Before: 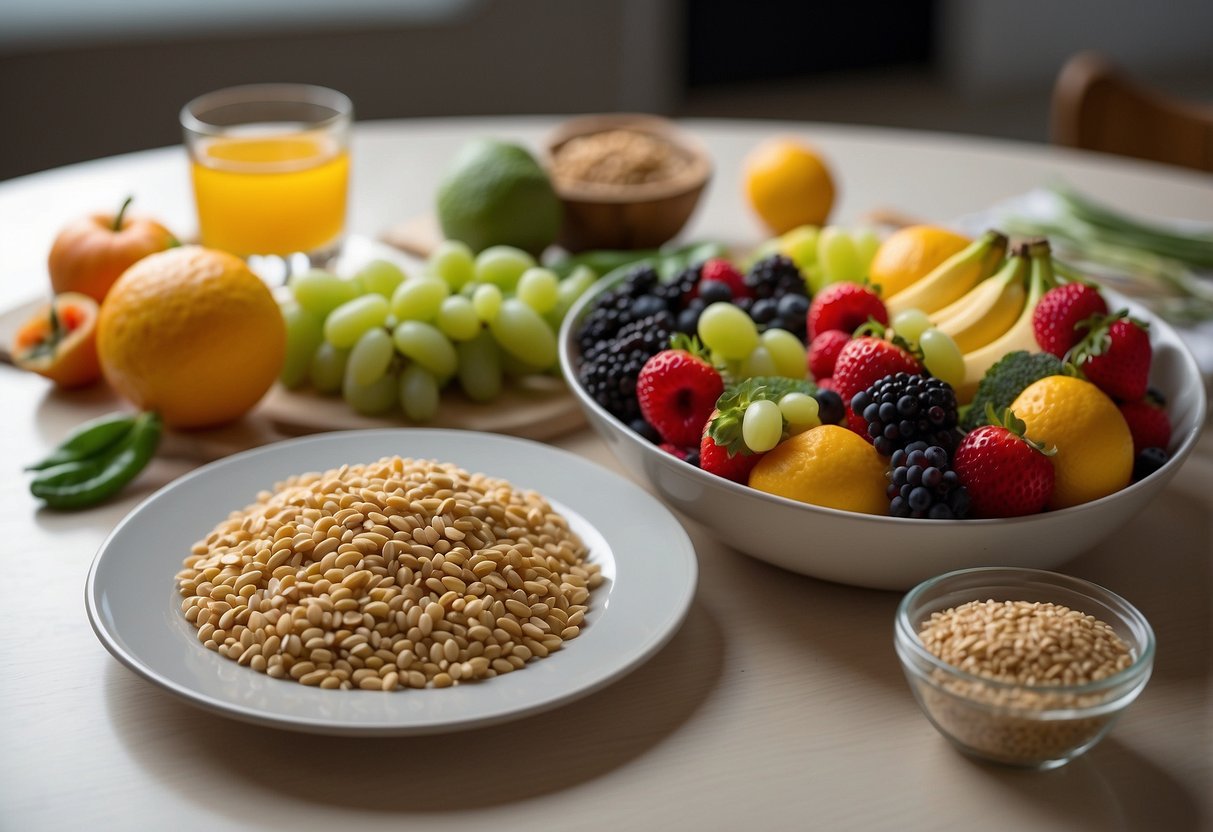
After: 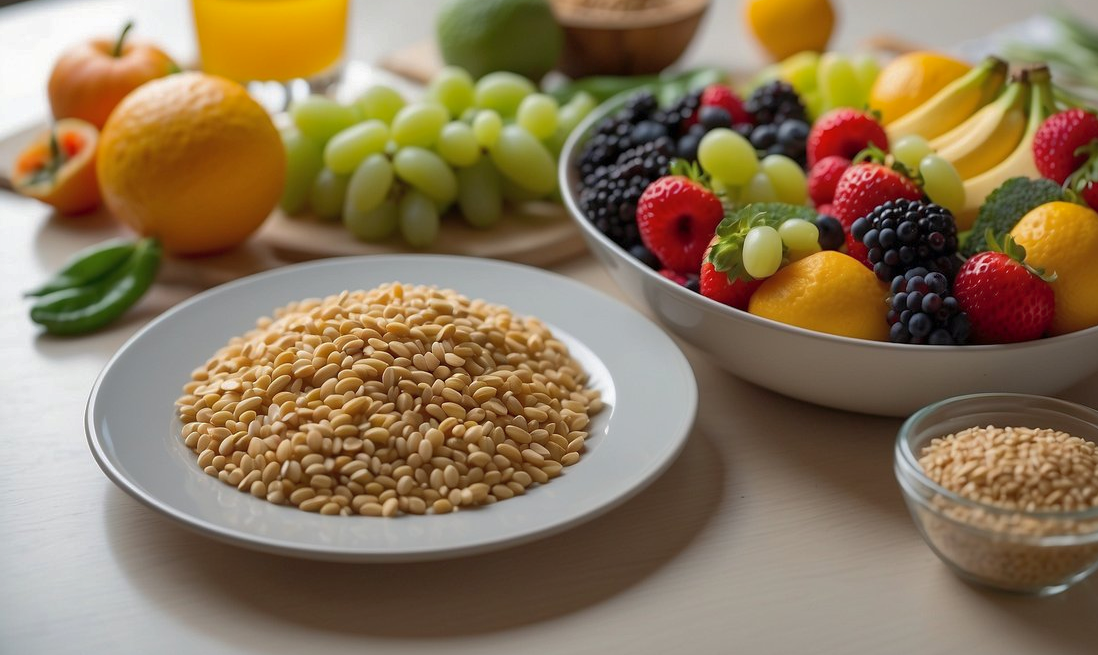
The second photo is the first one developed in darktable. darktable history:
crop: top 20.916%, right 9.437%, bottom 0.316%
shadows and highlights: on, module defaults
